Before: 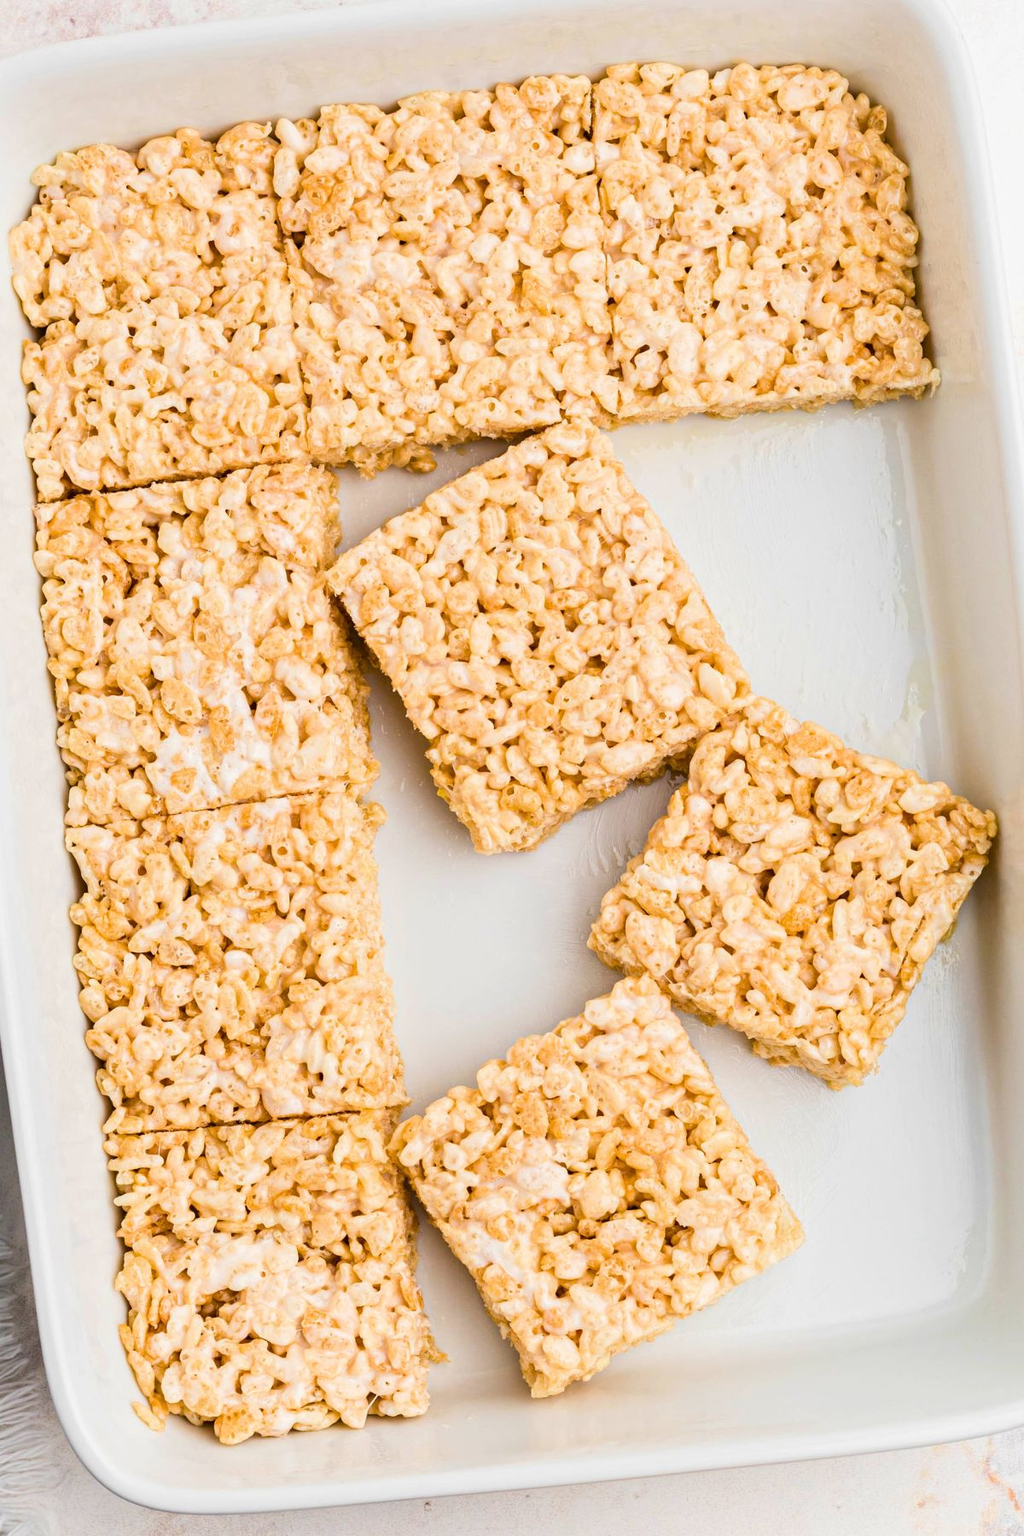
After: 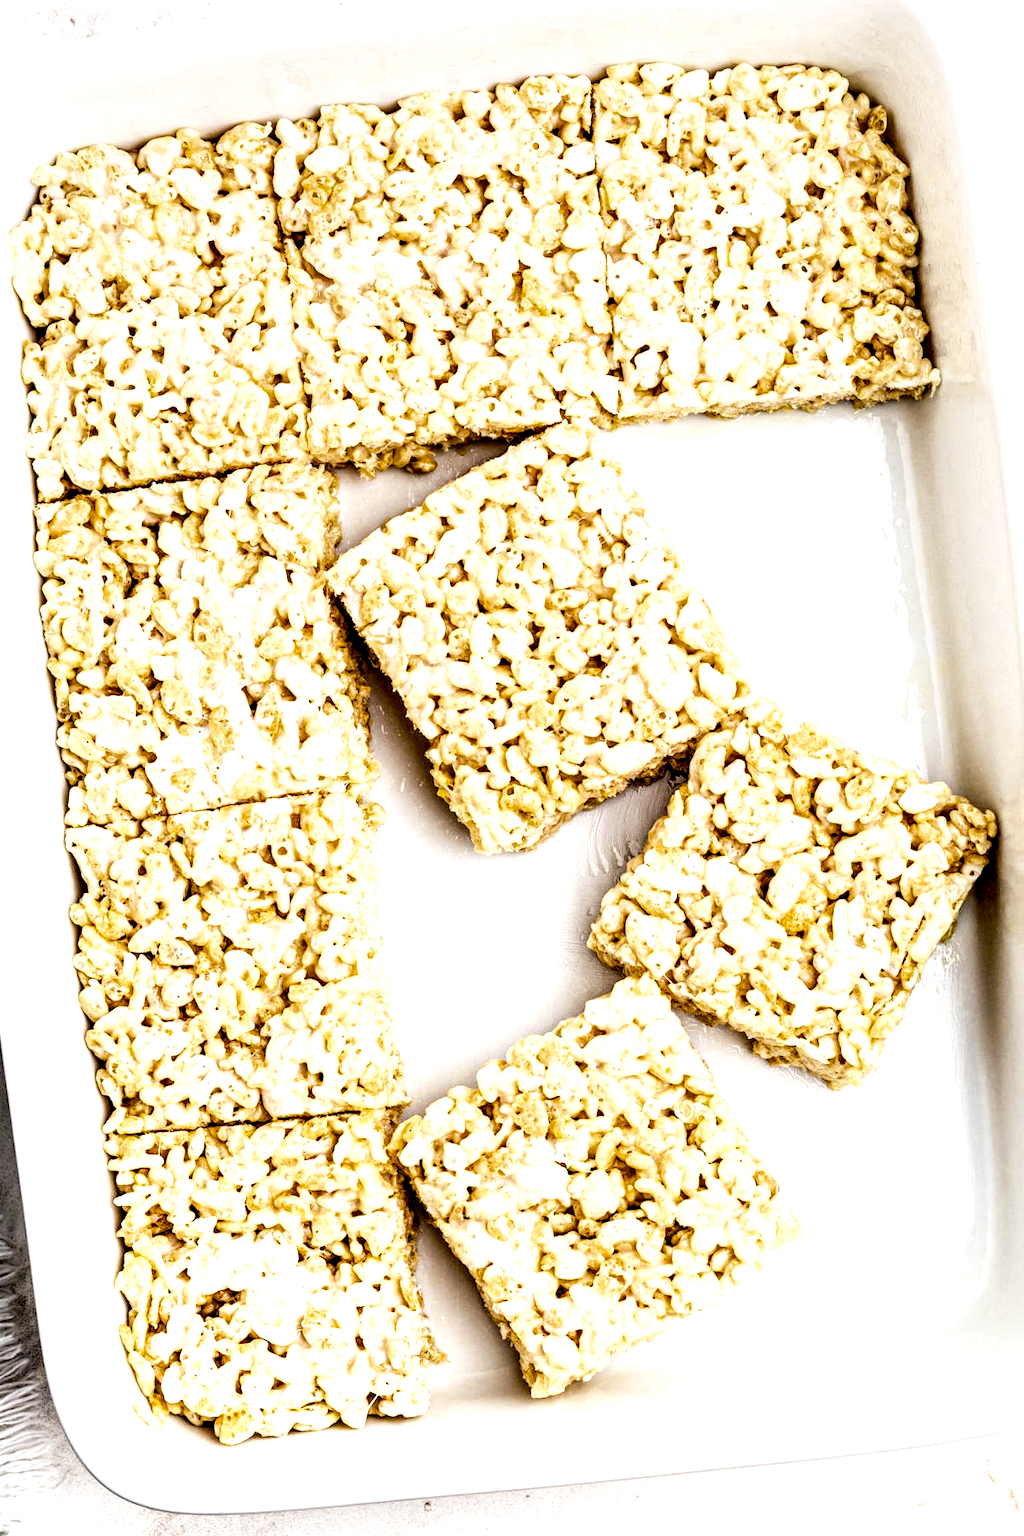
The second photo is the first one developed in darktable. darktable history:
base curve: curves: ch0 [(0, 0) (0.028, 0.03) (0.121, 0.232) (0.46, 0.748) (0.859, 0.968) (1, 1)], preserve colors none
local contrast: detail 205%
levels: levels [0.101, 0.578, 0.953]
